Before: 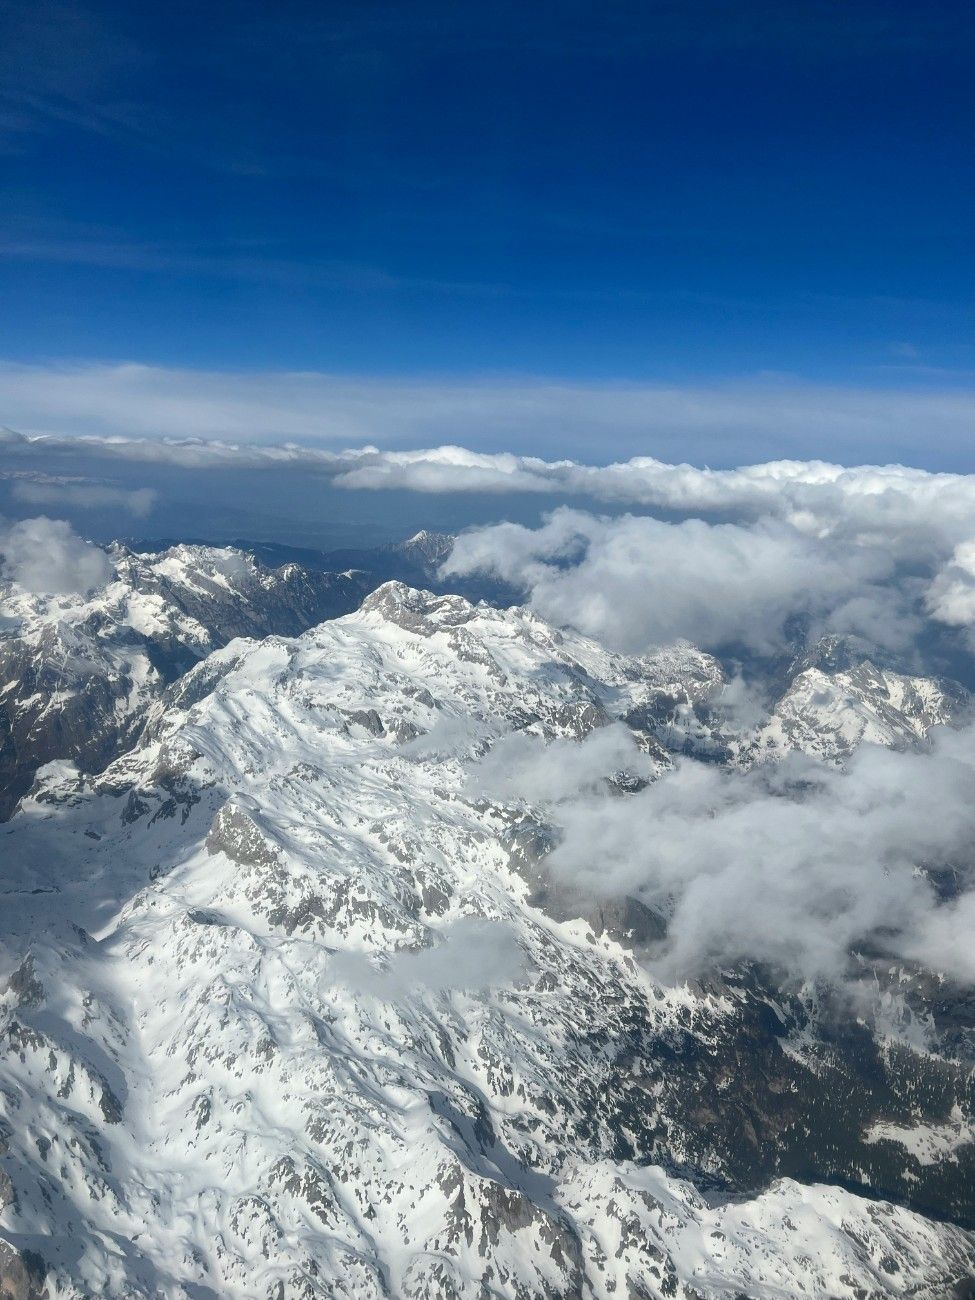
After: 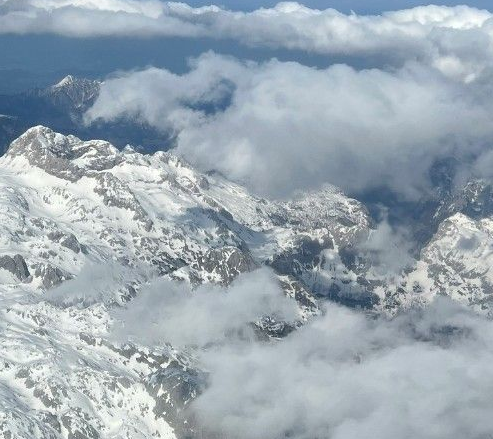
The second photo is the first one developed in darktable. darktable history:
crop: left 36.388%, top 35.038%, right 12.956%, bottom 31.143%
